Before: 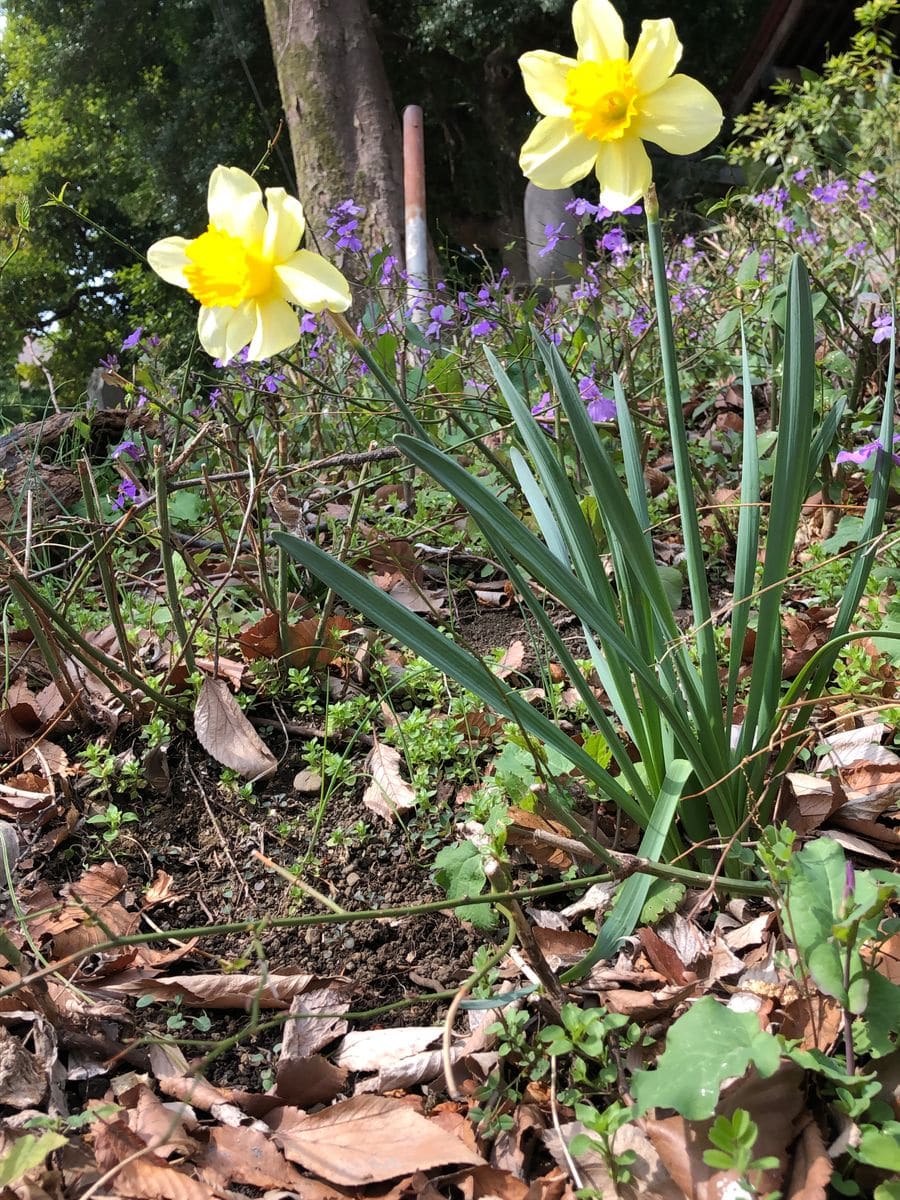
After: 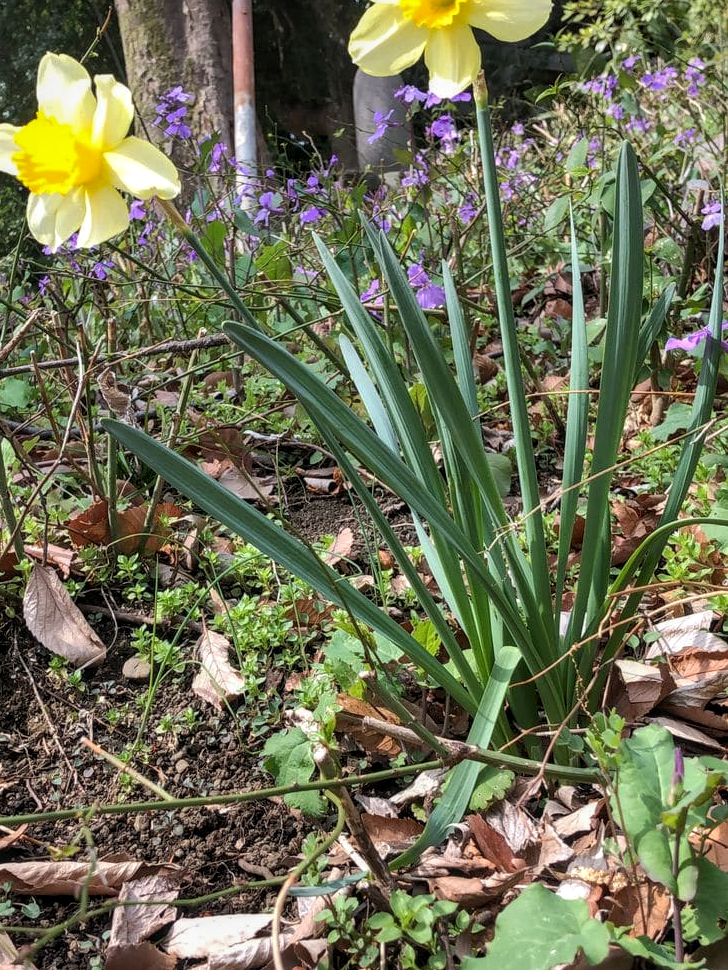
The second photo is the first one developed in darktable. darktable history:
crop: left 19.097%, top 9.438%, right 0%, bottom 9.682%
local contrast: on, module defaults
